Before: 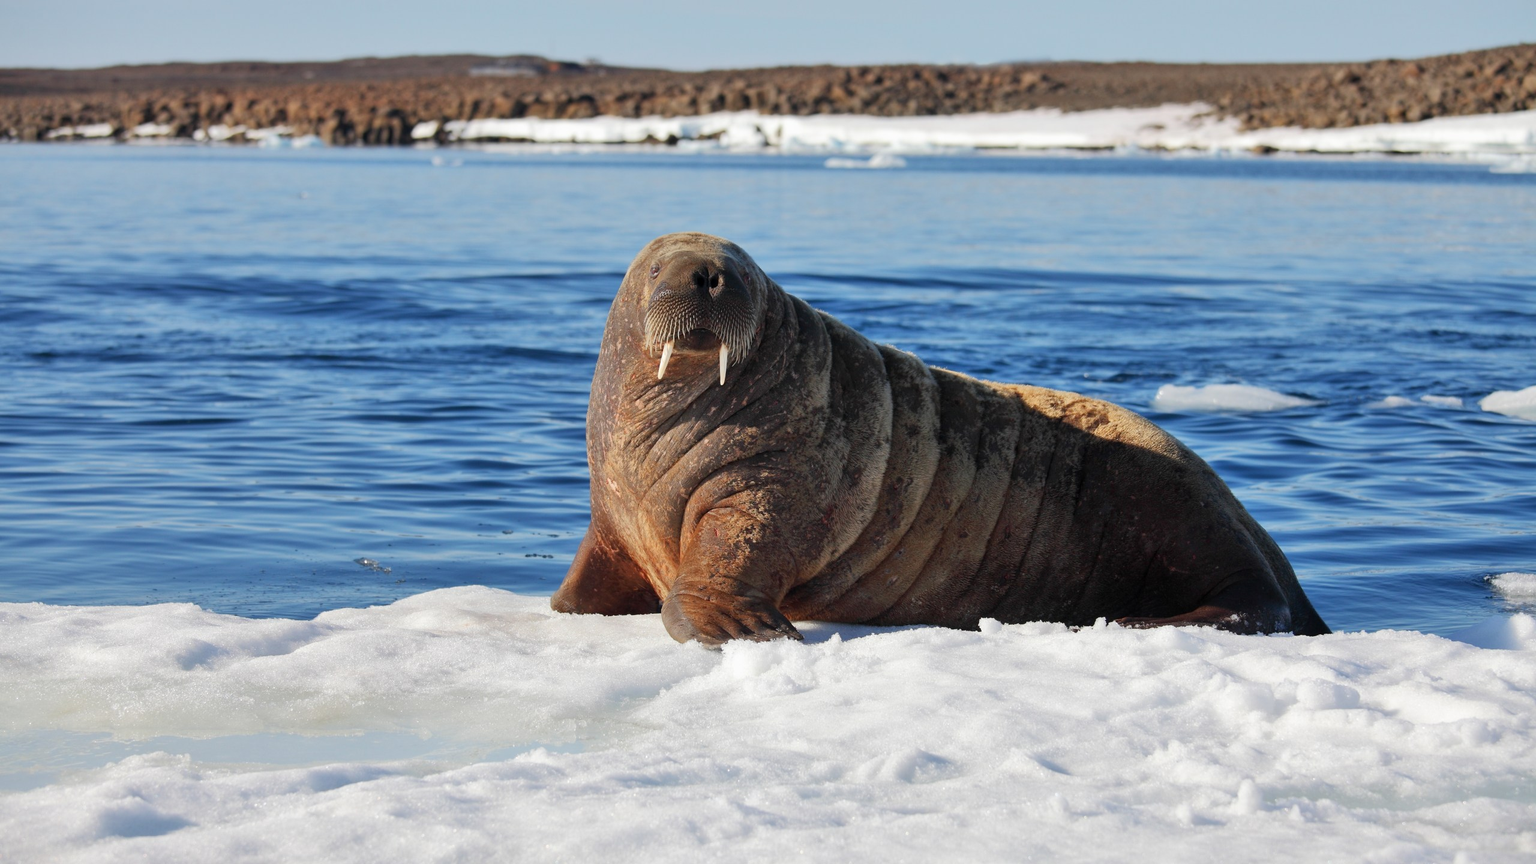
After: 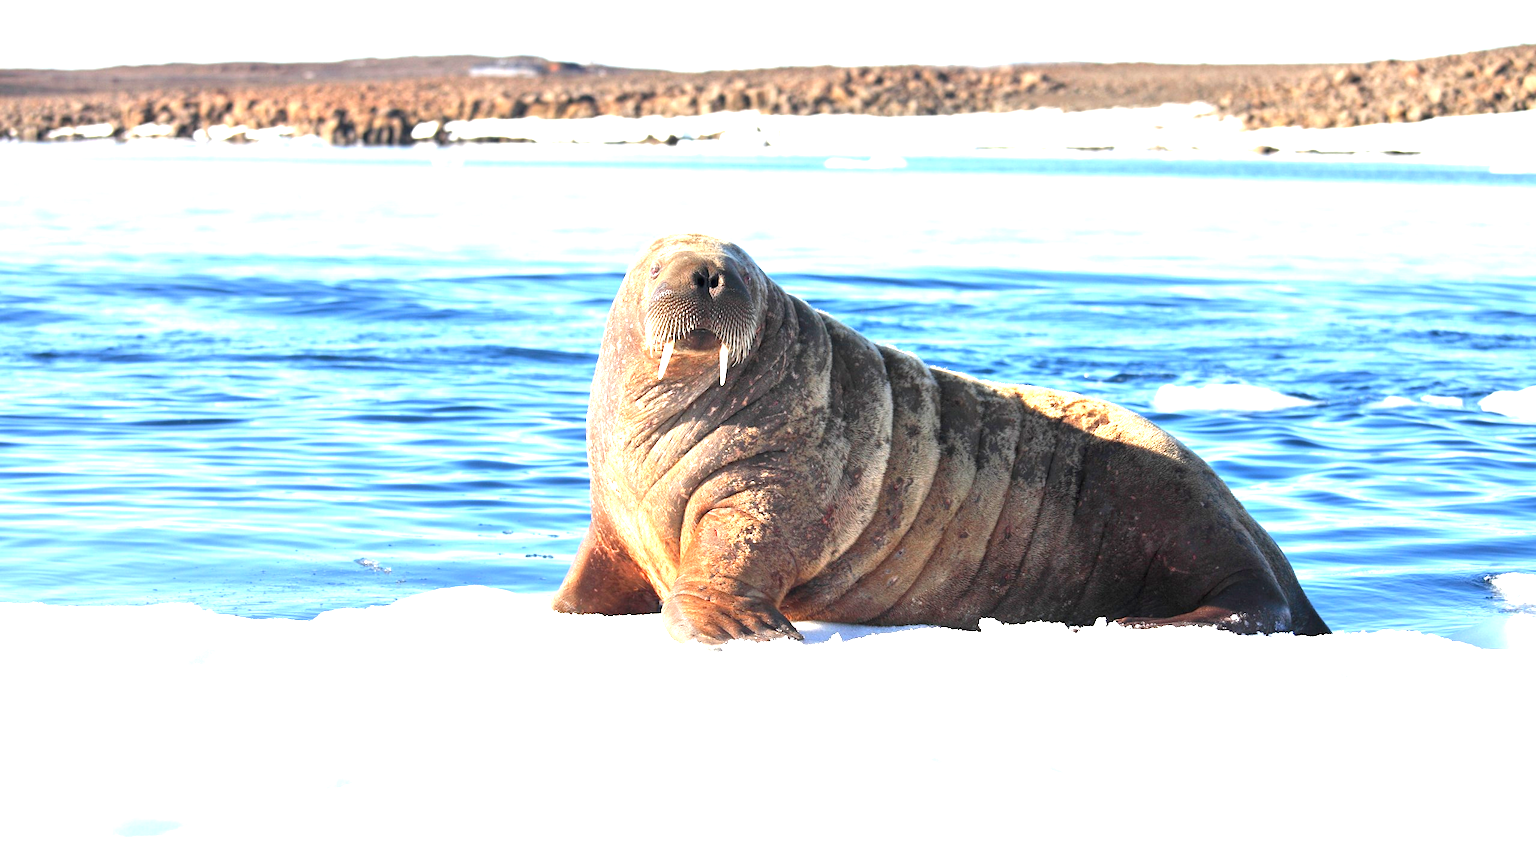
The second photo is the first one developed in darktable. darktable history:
exposure: black level correction 0, exposure 1.992 EV, compensate highlight preservation false
